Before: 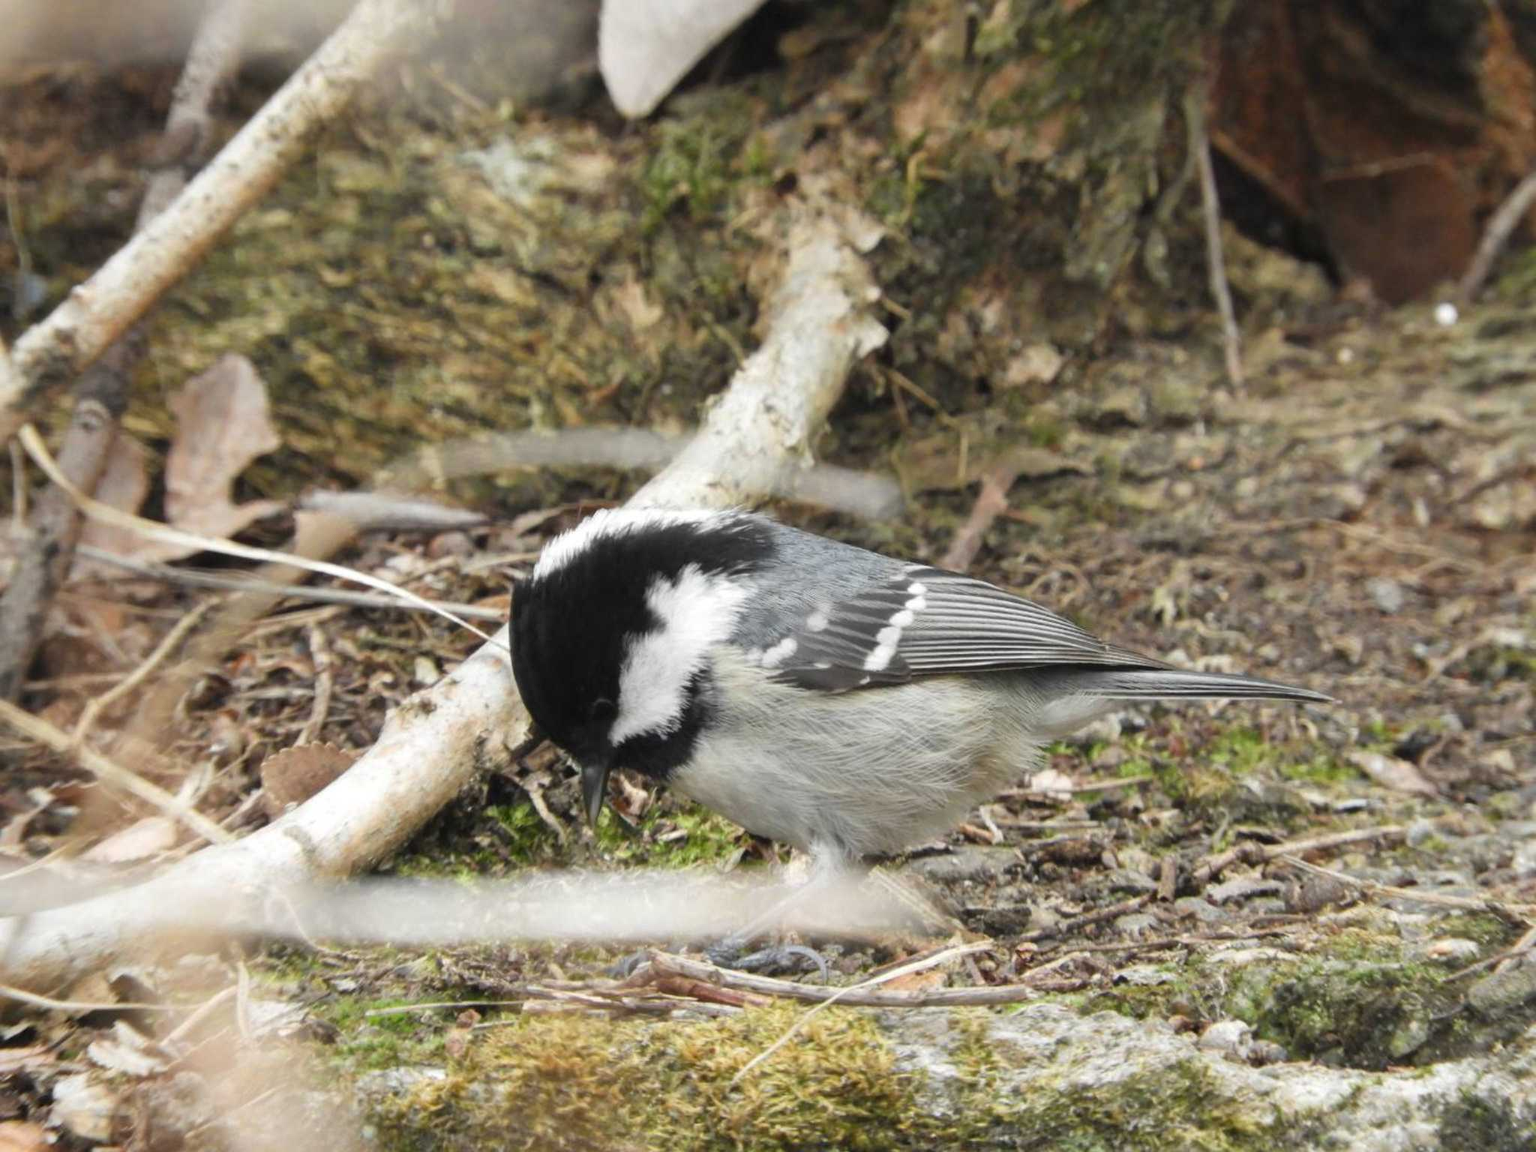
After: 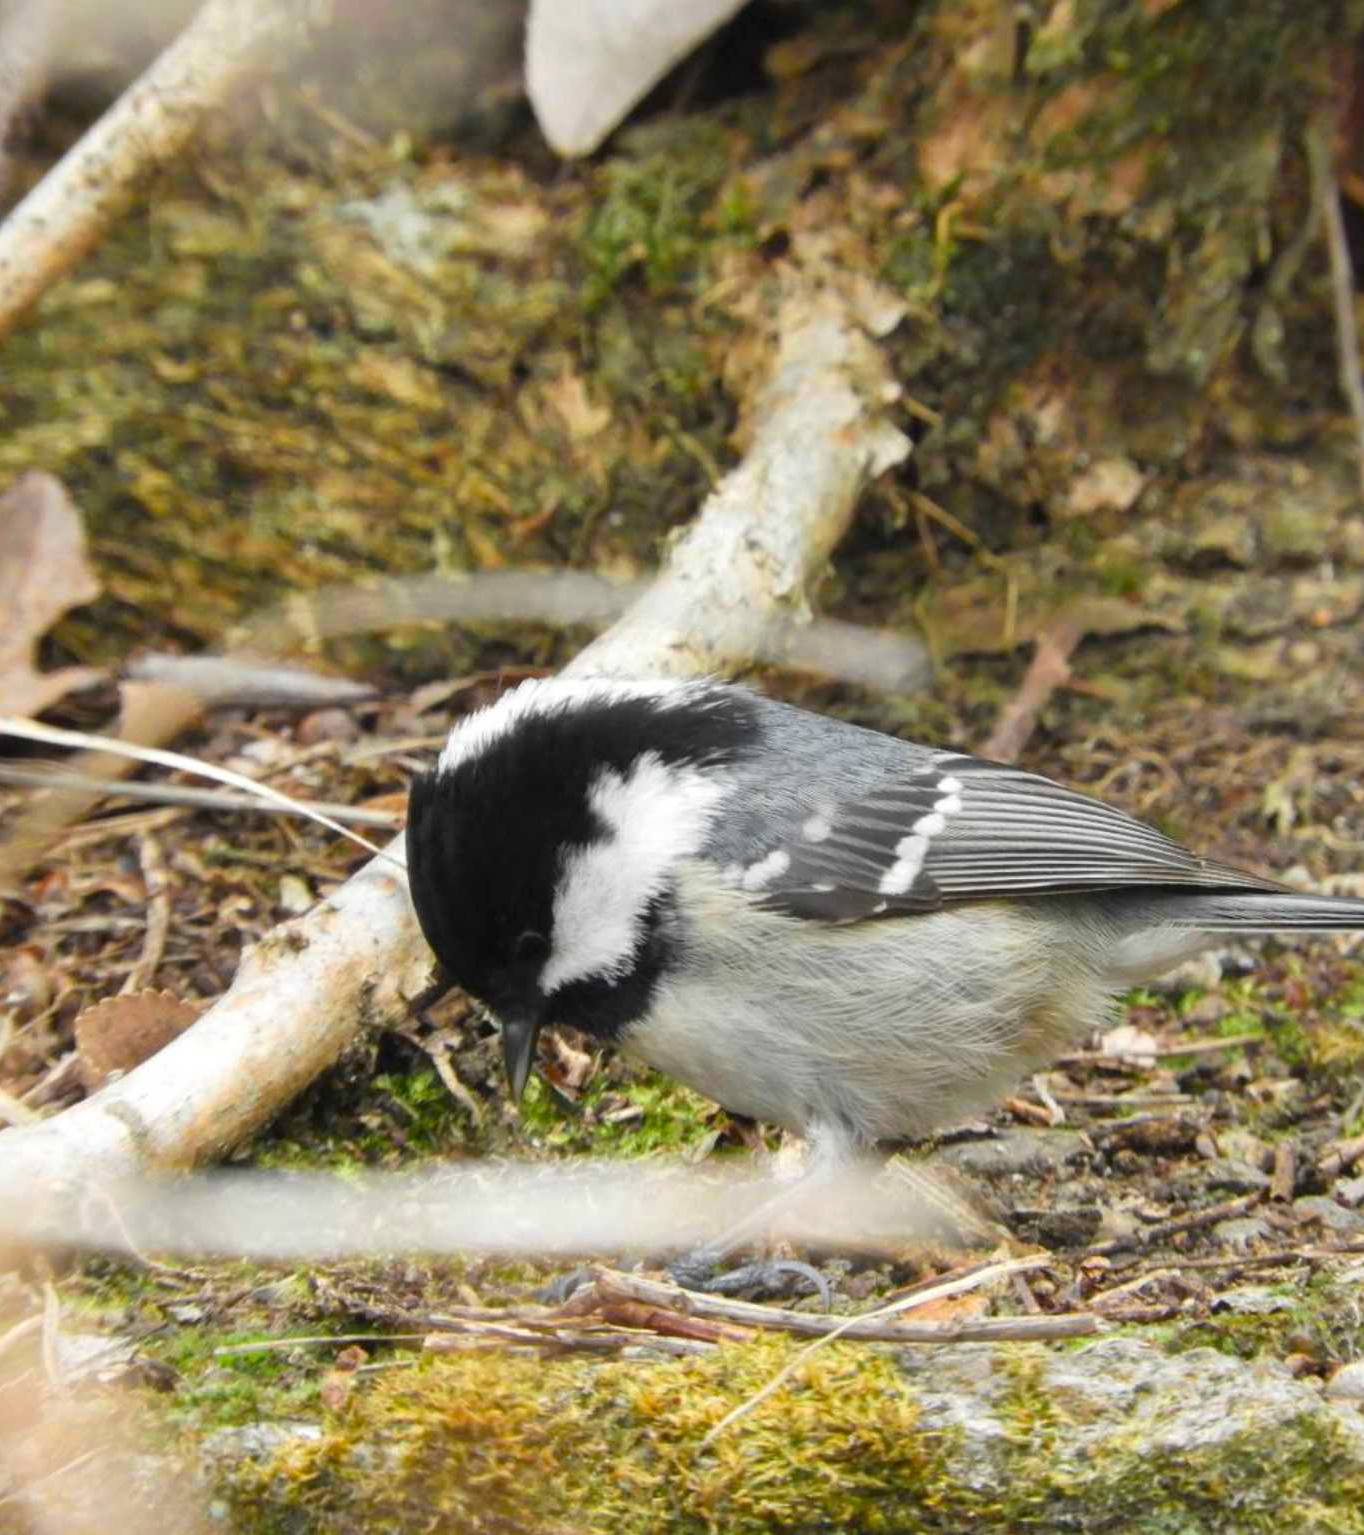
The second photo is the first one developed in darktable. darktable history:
crop and rotate: left 13.341%, right 20.046%
exposure: black level correction 0.001, compensate exposure bias true, compensate highlight preservation false
color zones: curves: ch0 [(0.224, 0.526) (0.75, 0.5)]; ch1 [(0.055, 0.526) (0.224, 0.761) (0.377, 0.526) (0.75, 0.5)]
